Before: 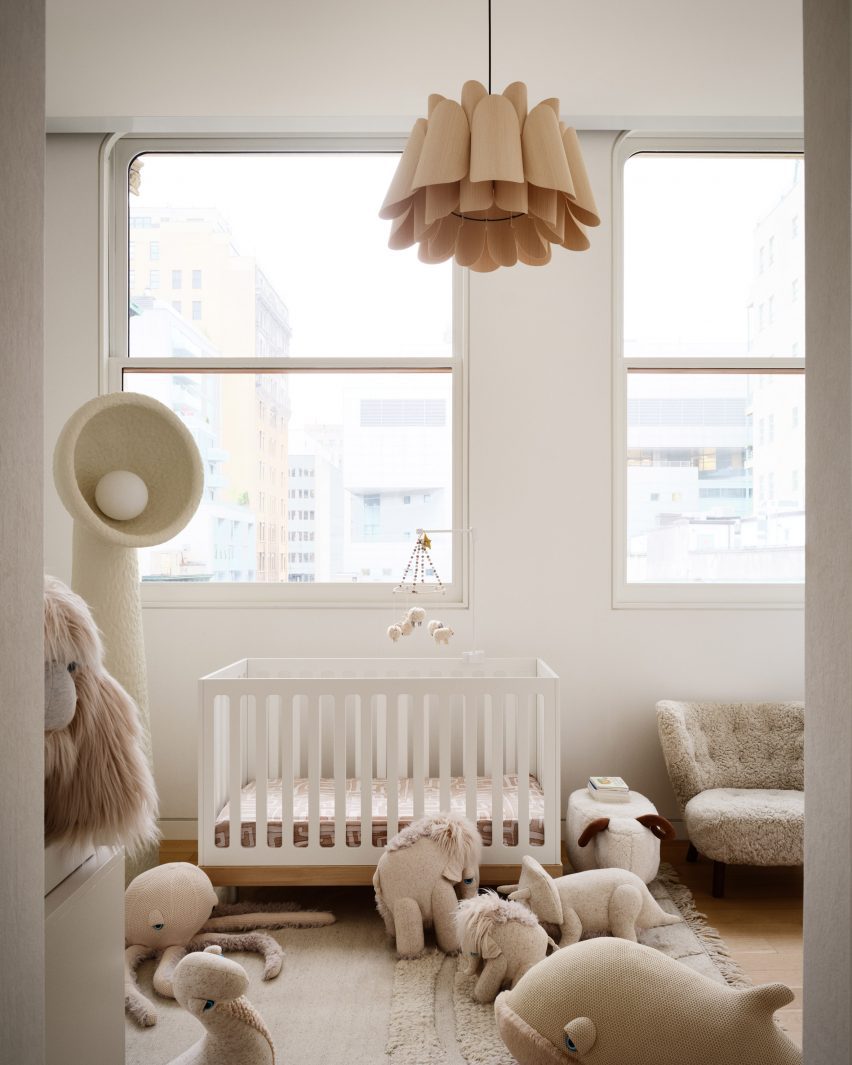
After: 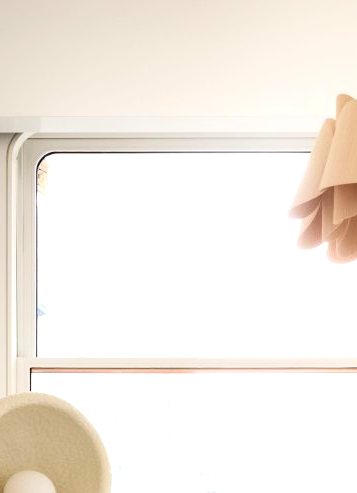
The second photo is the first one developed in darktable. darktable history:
exposure: exposure 0.6 EV, compensate highlight preservation false
crop and rotate: left 10.817%, top 0.062%, right 47.194%, bottom 53.626%
tone curve: curves: ch0 [(0, 0) (0.004, 0.001) (0.133, 0.112) (0.325, 0.362) (0.832, 0.893) (1, 1)], color space Lab, linked channels, preserve colors none
